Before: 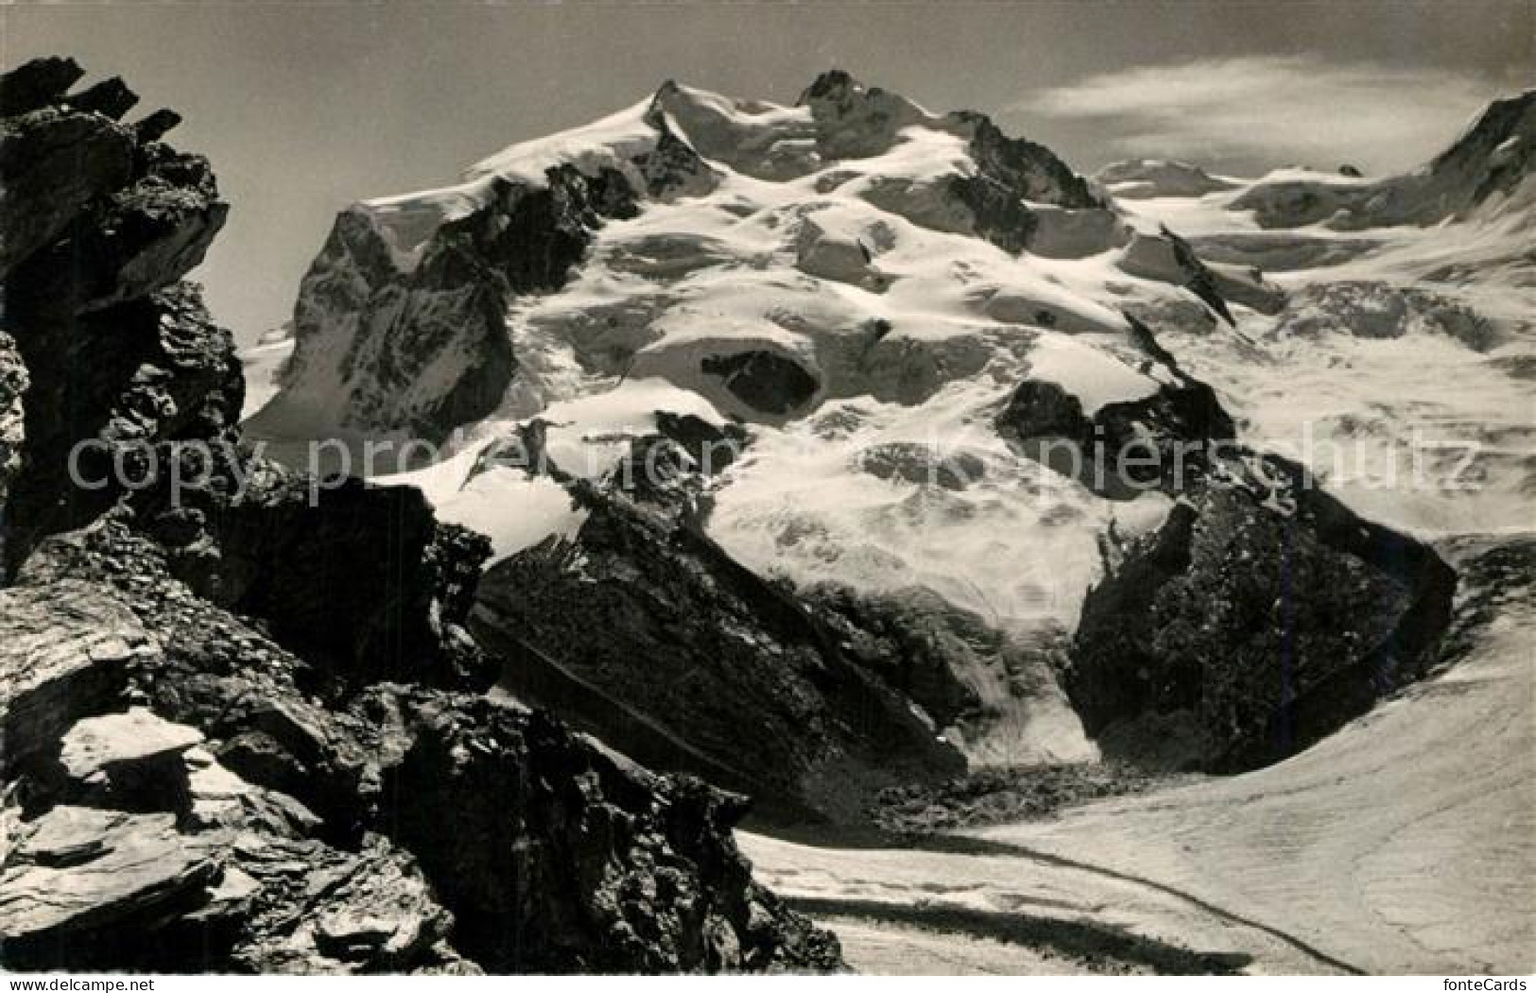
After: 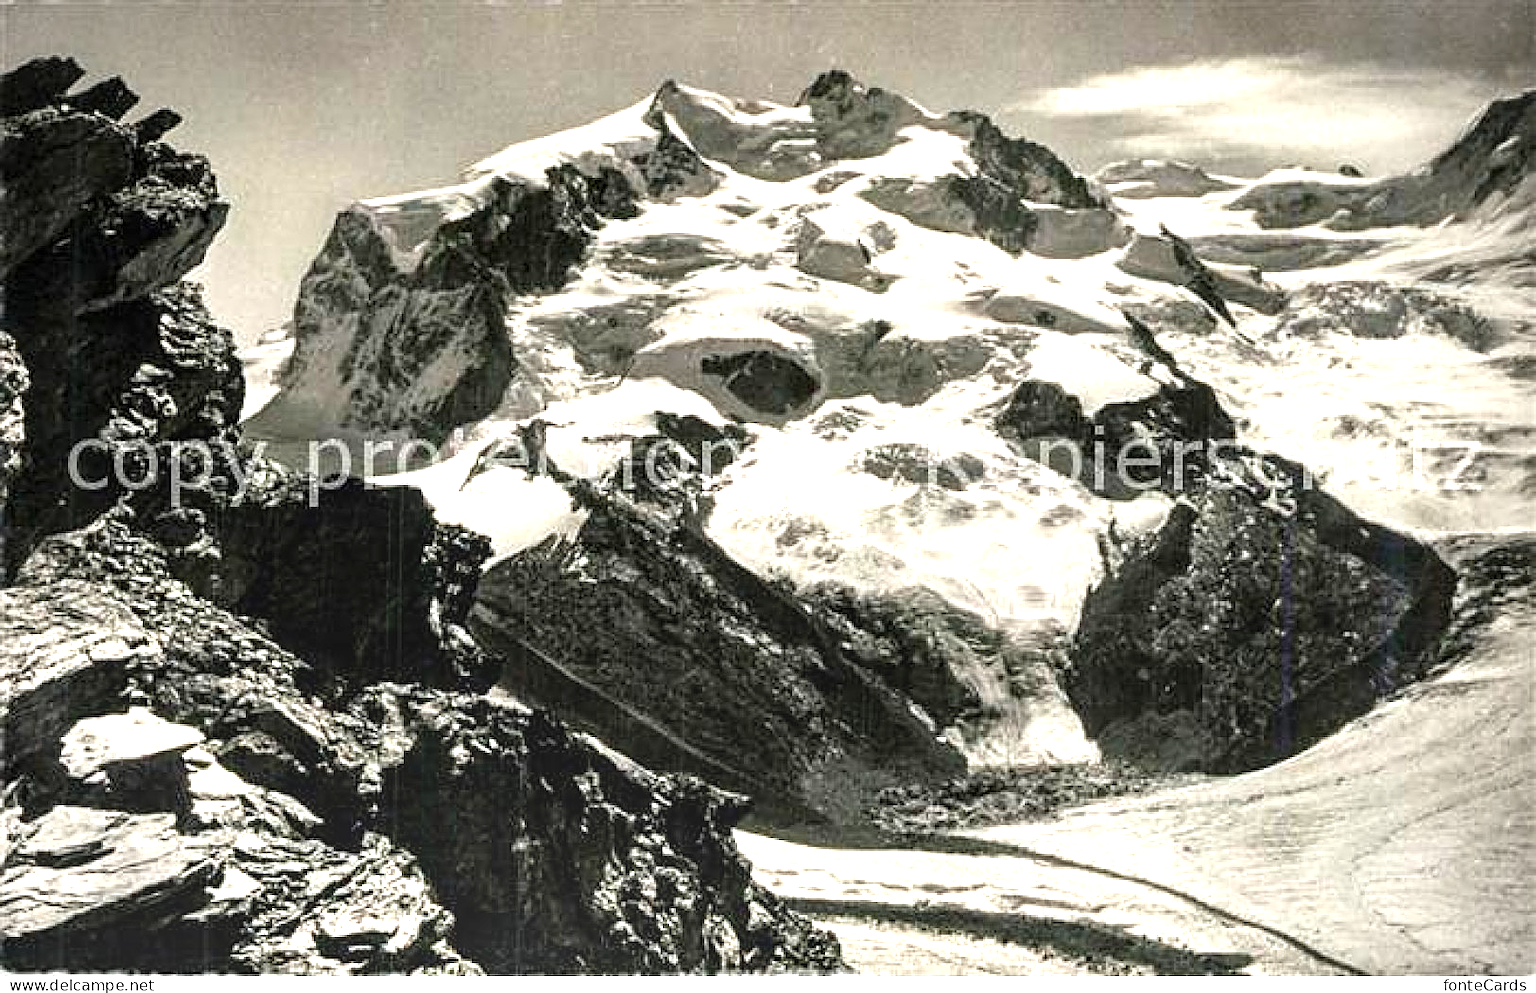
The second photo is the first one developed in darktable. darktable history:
color calibration: illuminant same as pipeline (D50), adaptation XYZ, x 0.346, y 0.359, temperature 5016.36 K
exposure: black level correction 0, exposure 1.102 EV, compensate exposure bias true, compensate highlight preservation false
vignetting: fall-off radius 46.06%
sharpen: on, module defaults
local contrast: detail 130%
